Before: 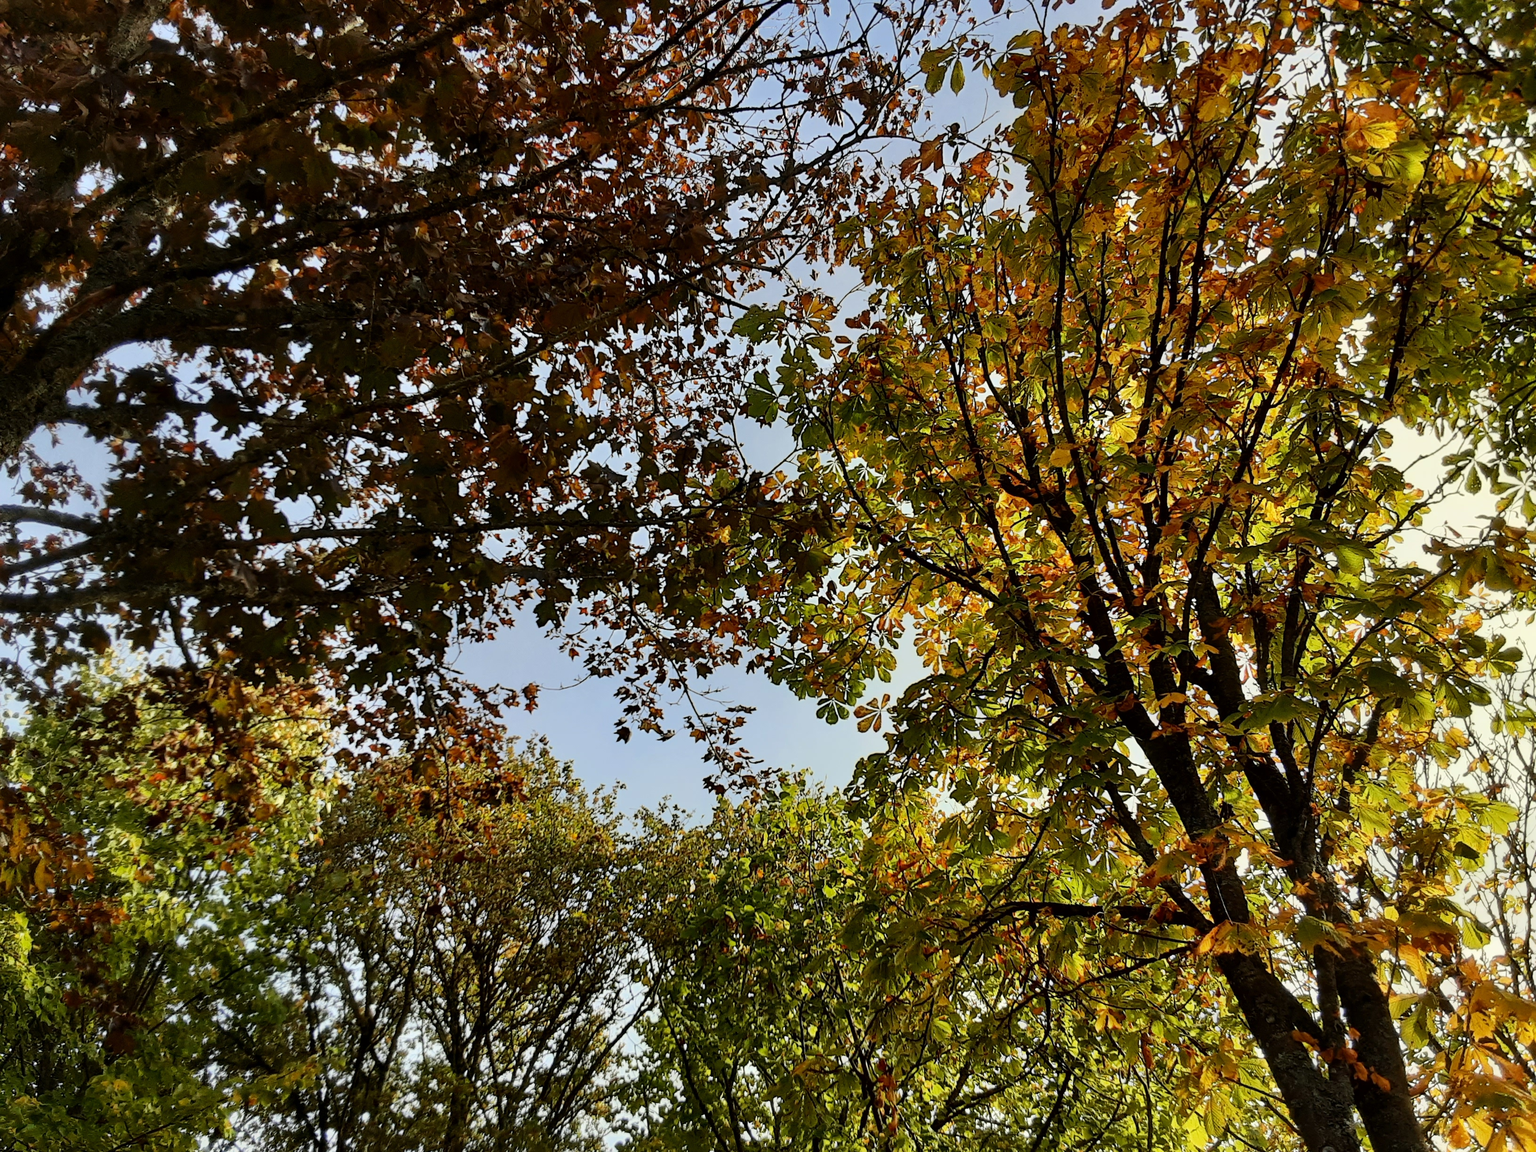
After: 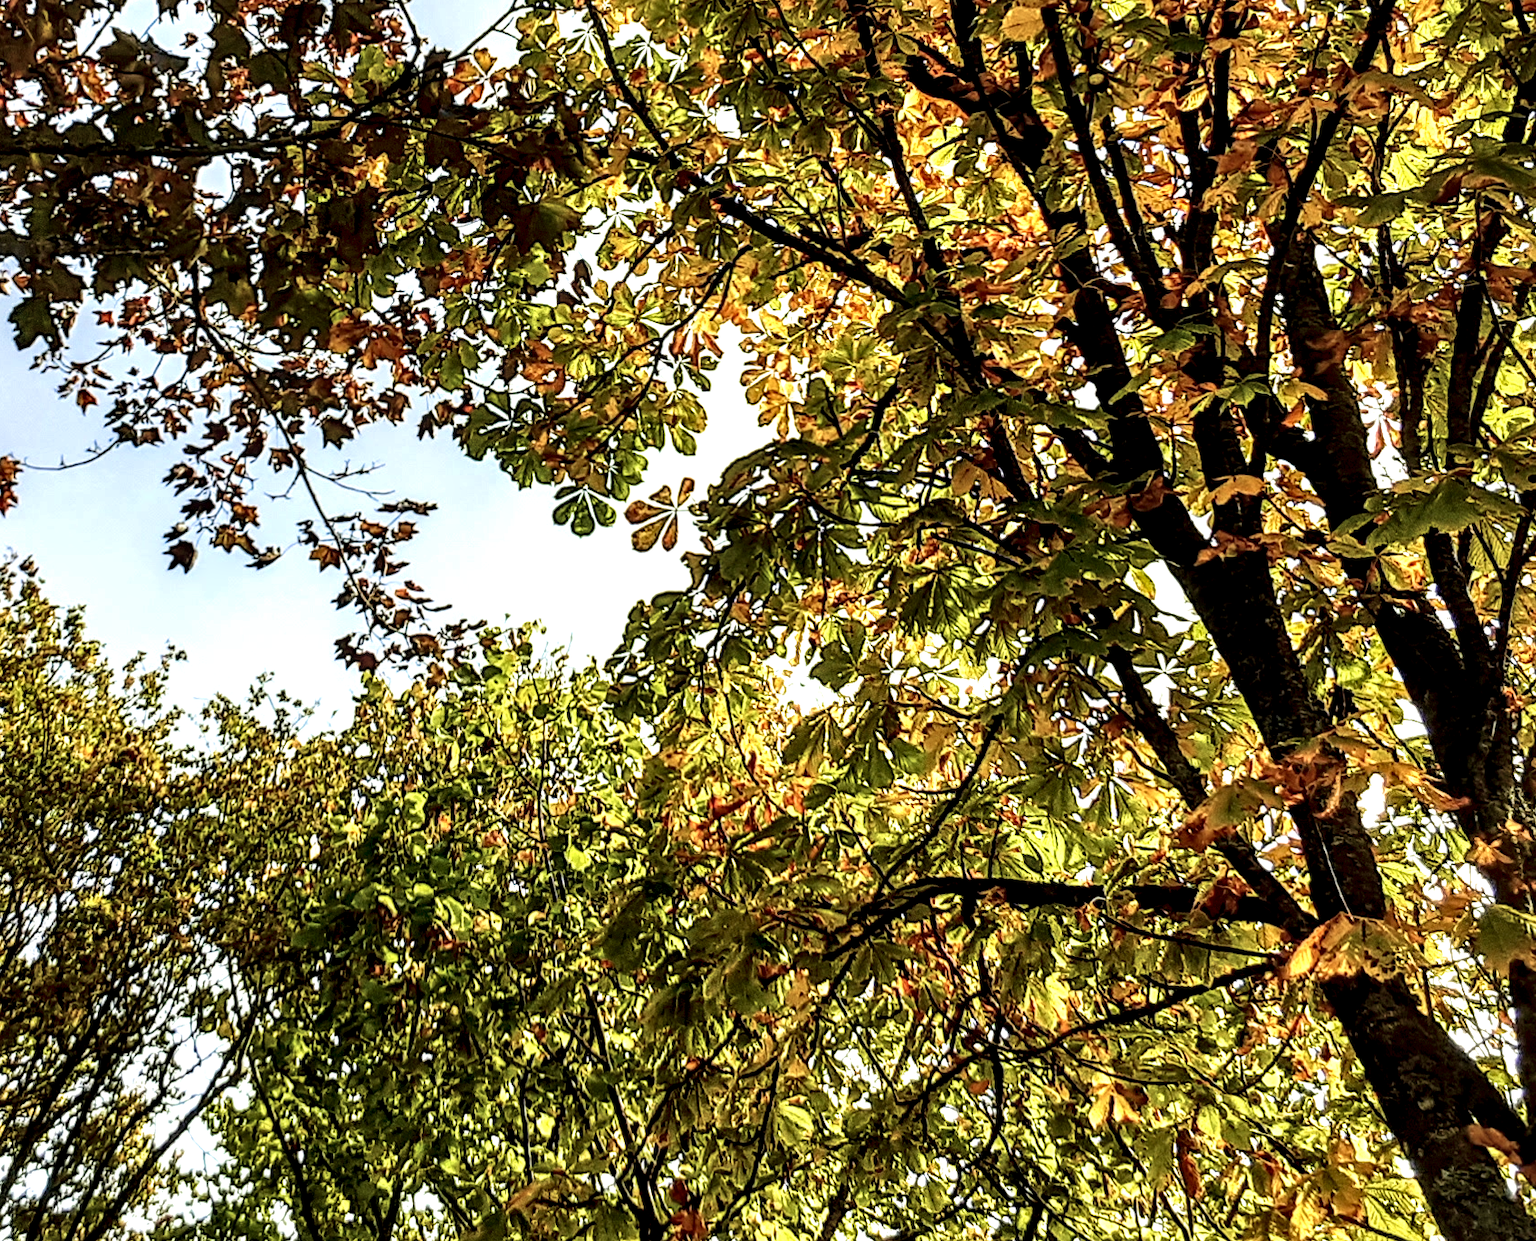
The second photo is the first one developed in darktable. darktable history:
exposure: black level correction 0, exposure 0.703 EV, compensate exposure bias true, compensate highlight preservation false
velvia: strength 74.01%
crop: left 34.447%, top 38.704%, right 13.536%, bottom 5.241%
contrast brightness saturation: saturation -0.082
local contrast: highlights 20%, detail 197%
